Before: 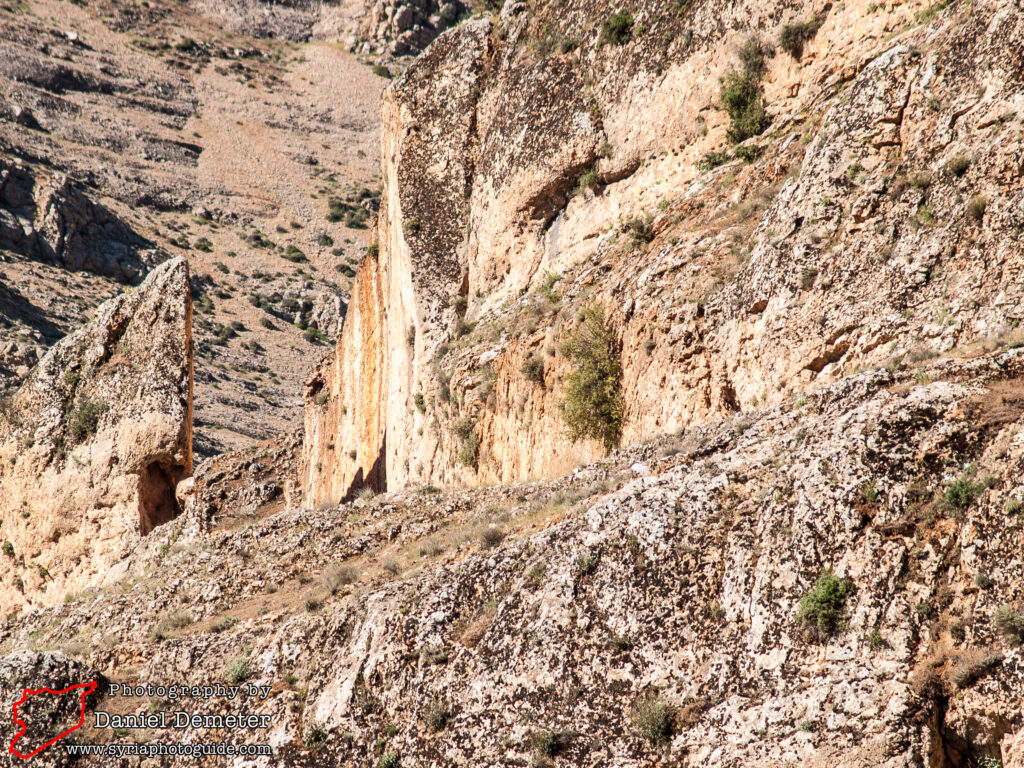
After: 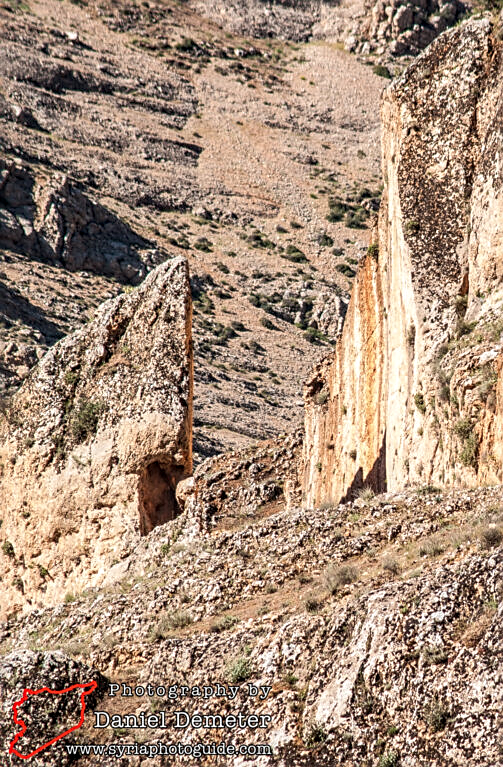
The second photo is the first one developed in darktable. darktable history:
white balance: emerald 1
local contrast: on, module defaults
sharpen: on, module defaults
exposure: compensate highlight preservation false
crop and rotate: left 0%, top 0%, right 50.845%
